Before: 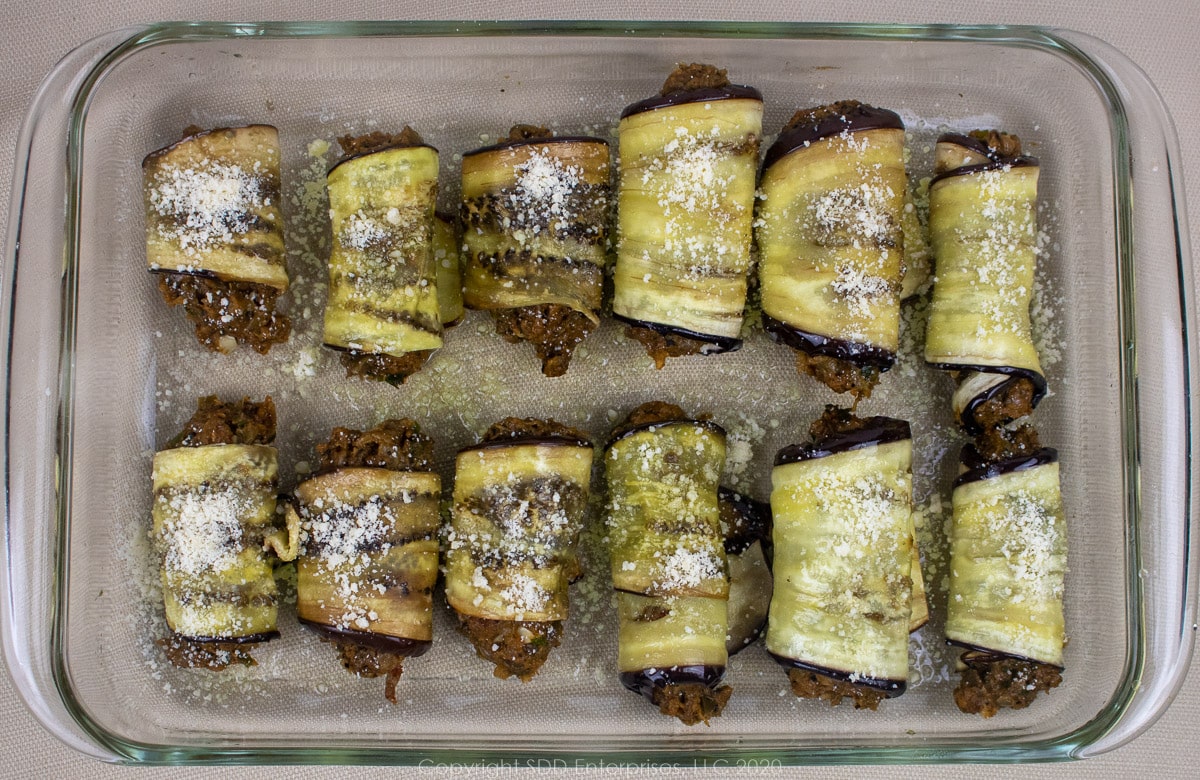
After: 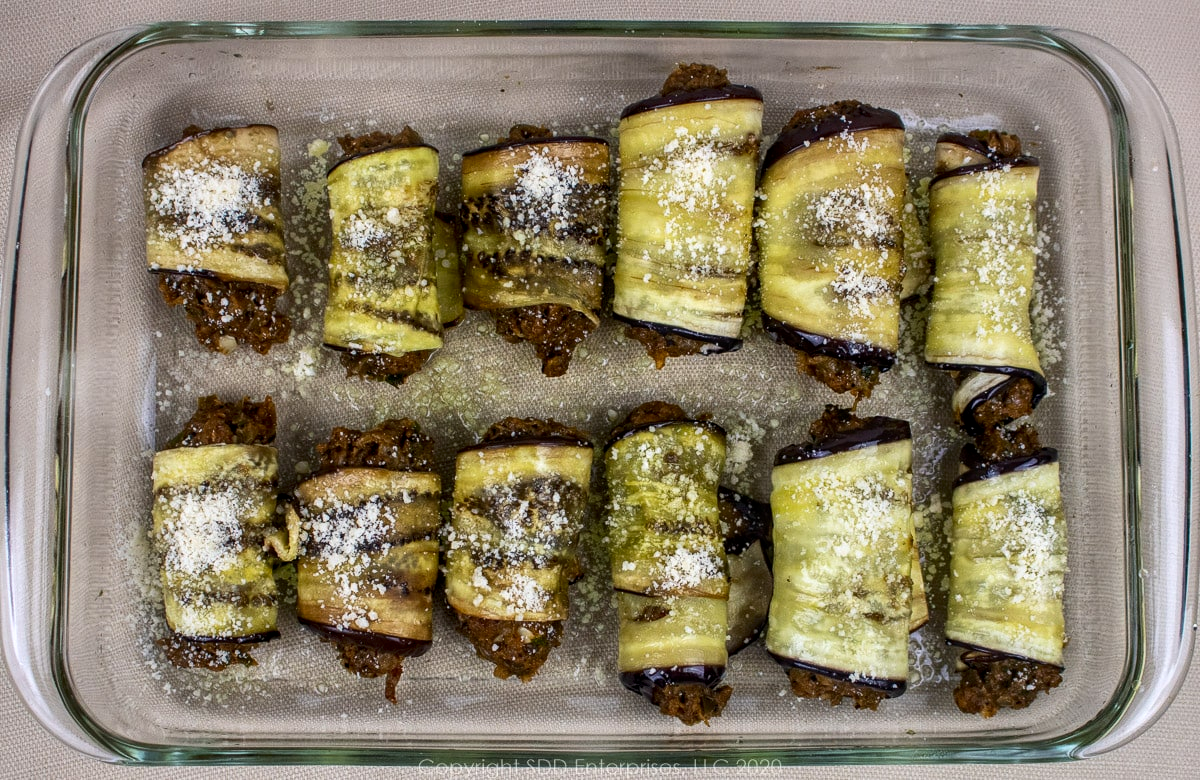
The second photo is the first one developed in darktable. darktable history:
contrast brightness saturation: contrast 0.15, brightness -0.01, saturation 0.1
rotate and perspective: automatic cropping off
local contrast: on, module defaults
